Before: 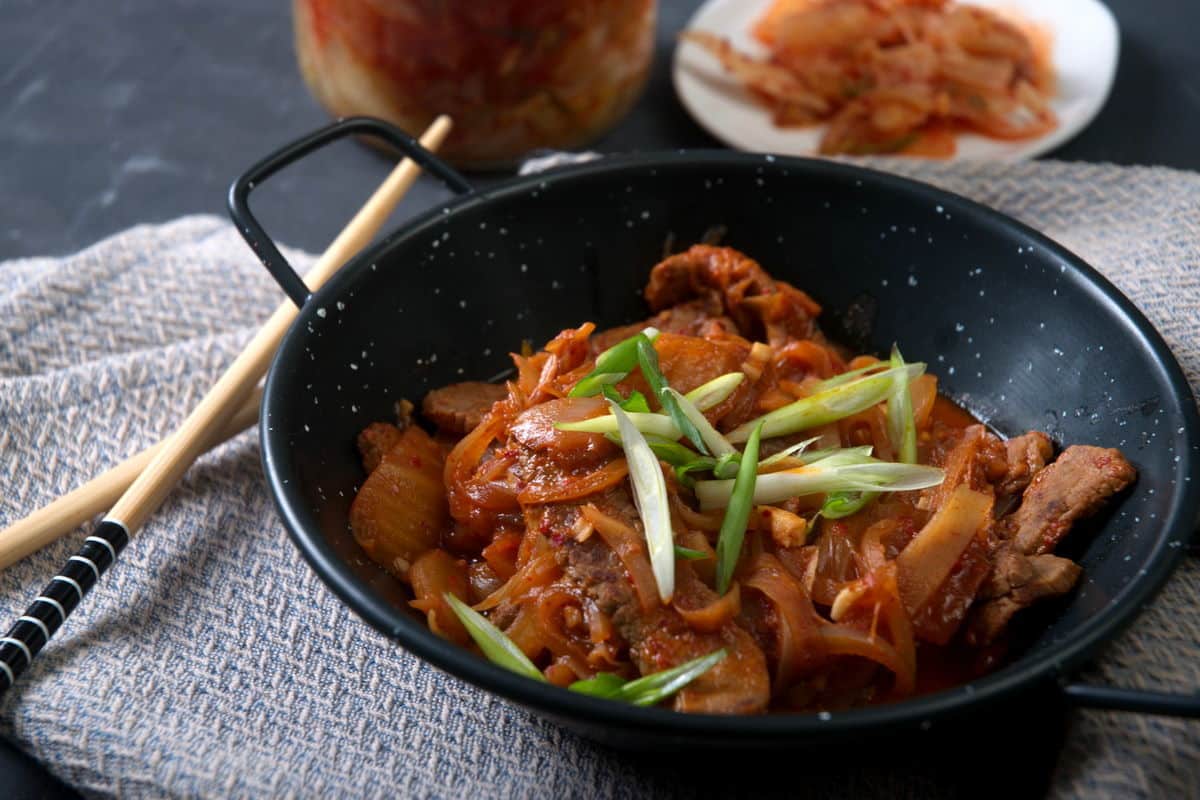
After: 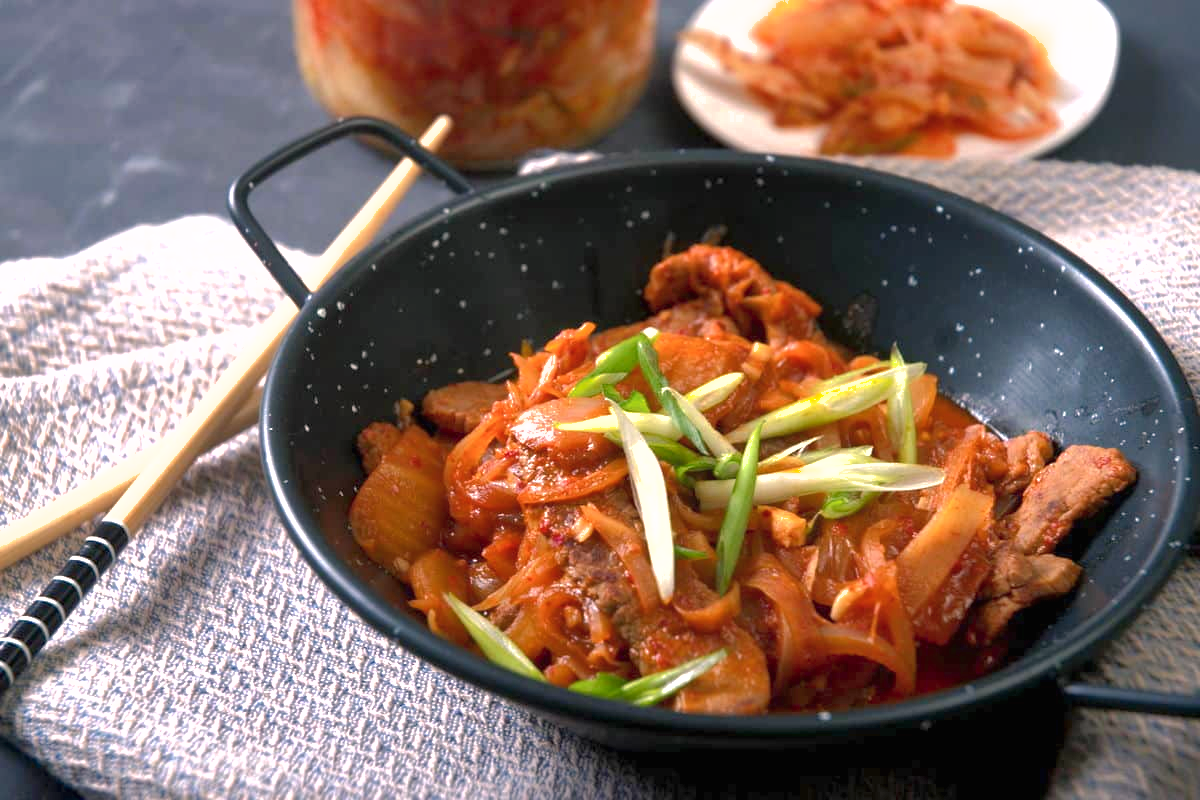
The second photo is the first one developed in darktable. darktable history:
shadows and highlights: on, module defaults
color balance rgb: highlights gain › chroma 2.392%, highlights gain › hue 37.09°, linear chroma grading › mid-tones 7.338%, perceptual saturation grading › global saturation -1.652%, perceptual saturation grading › highlights -7.689%, perceptual saturation grading › mid-tones 7.378%, perceptual saturation grading › shadows 4.229%
exposure: black level correction 0, exposure 1 EV, compensate exposure bias true
